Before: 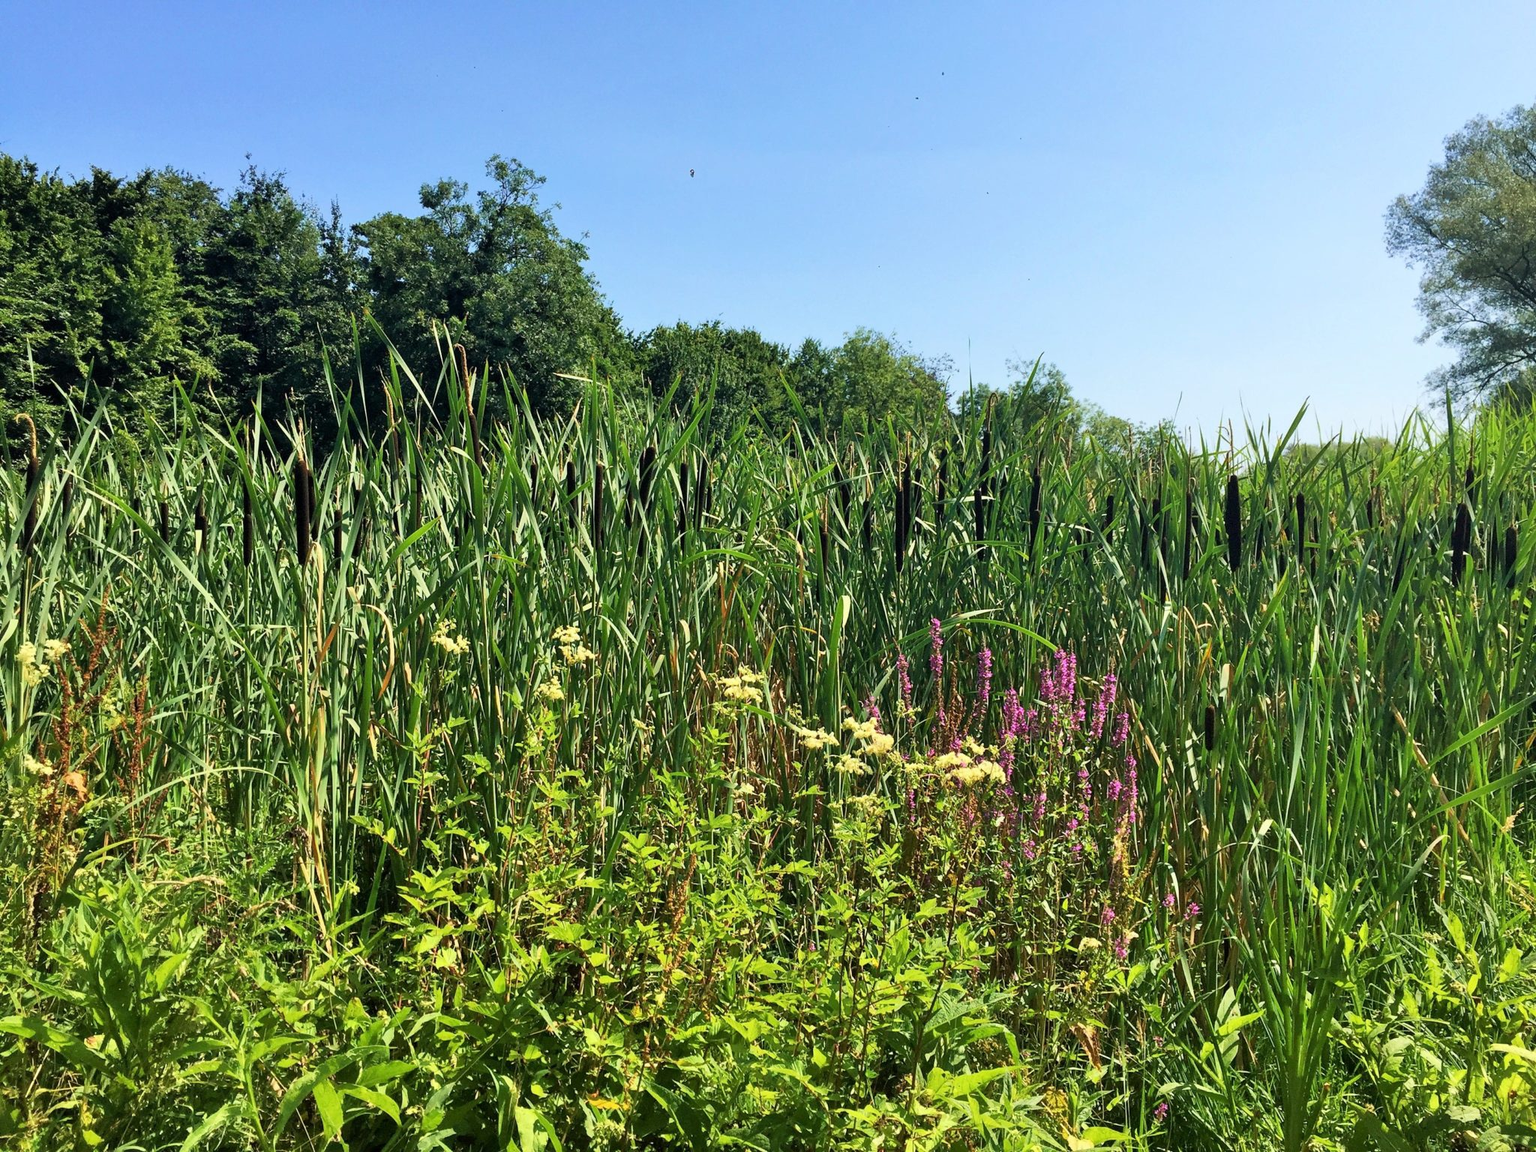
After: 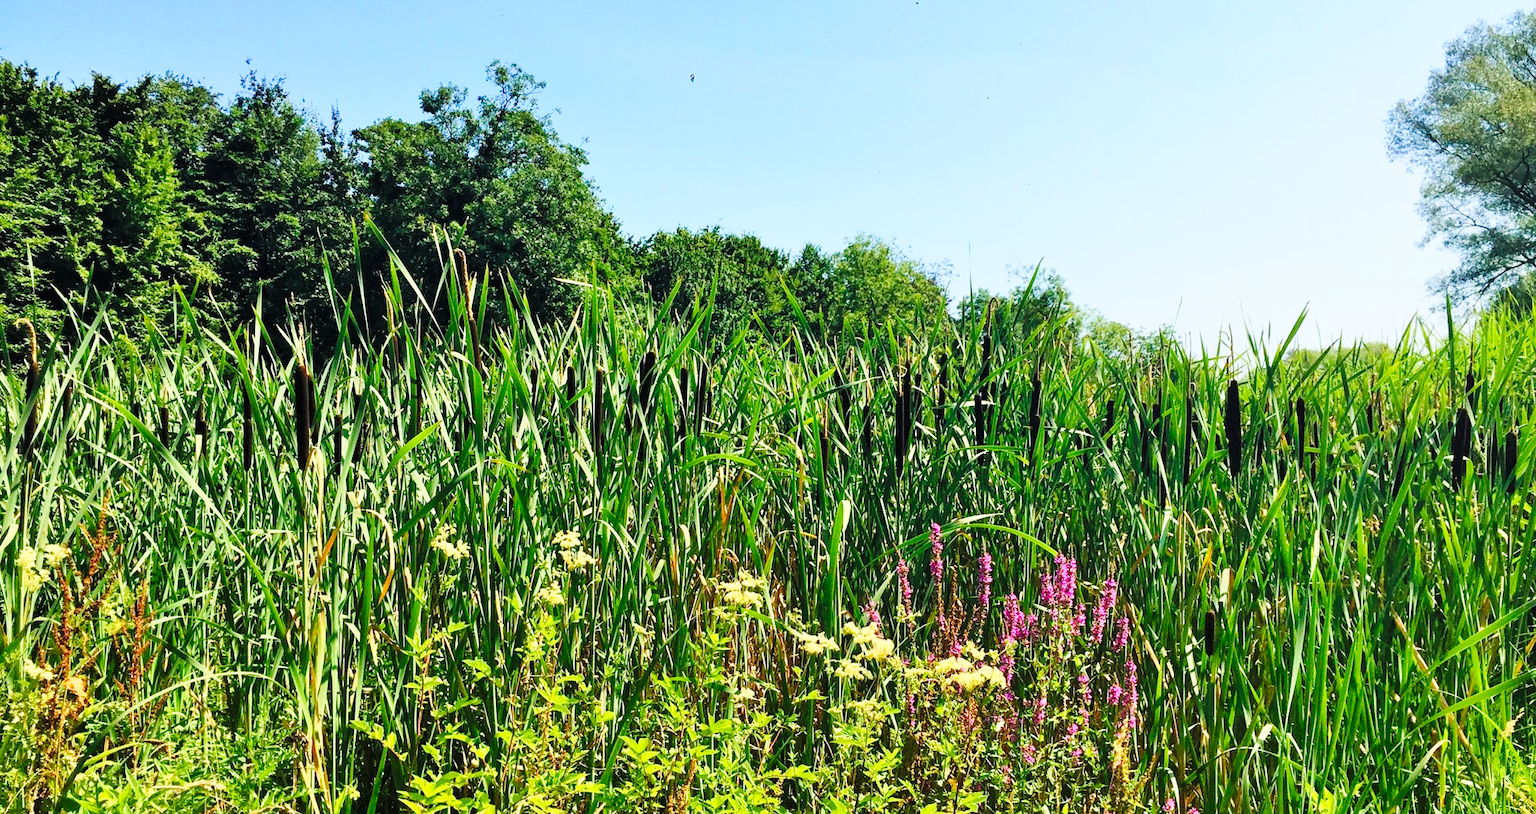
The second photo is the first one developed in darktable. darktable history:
crop and rotate: top 8.293%, bottom 20.996%
contrast brightness saturation: contrast 0.07, brightness 0.08, saturation 0.18
base curve: curves: ch0 [(0, 0) (0.036, 0.025) (0.121, 0.166) (0.206, 0.329) (0.605, 0.79) (1, 1)], preserve colors none
